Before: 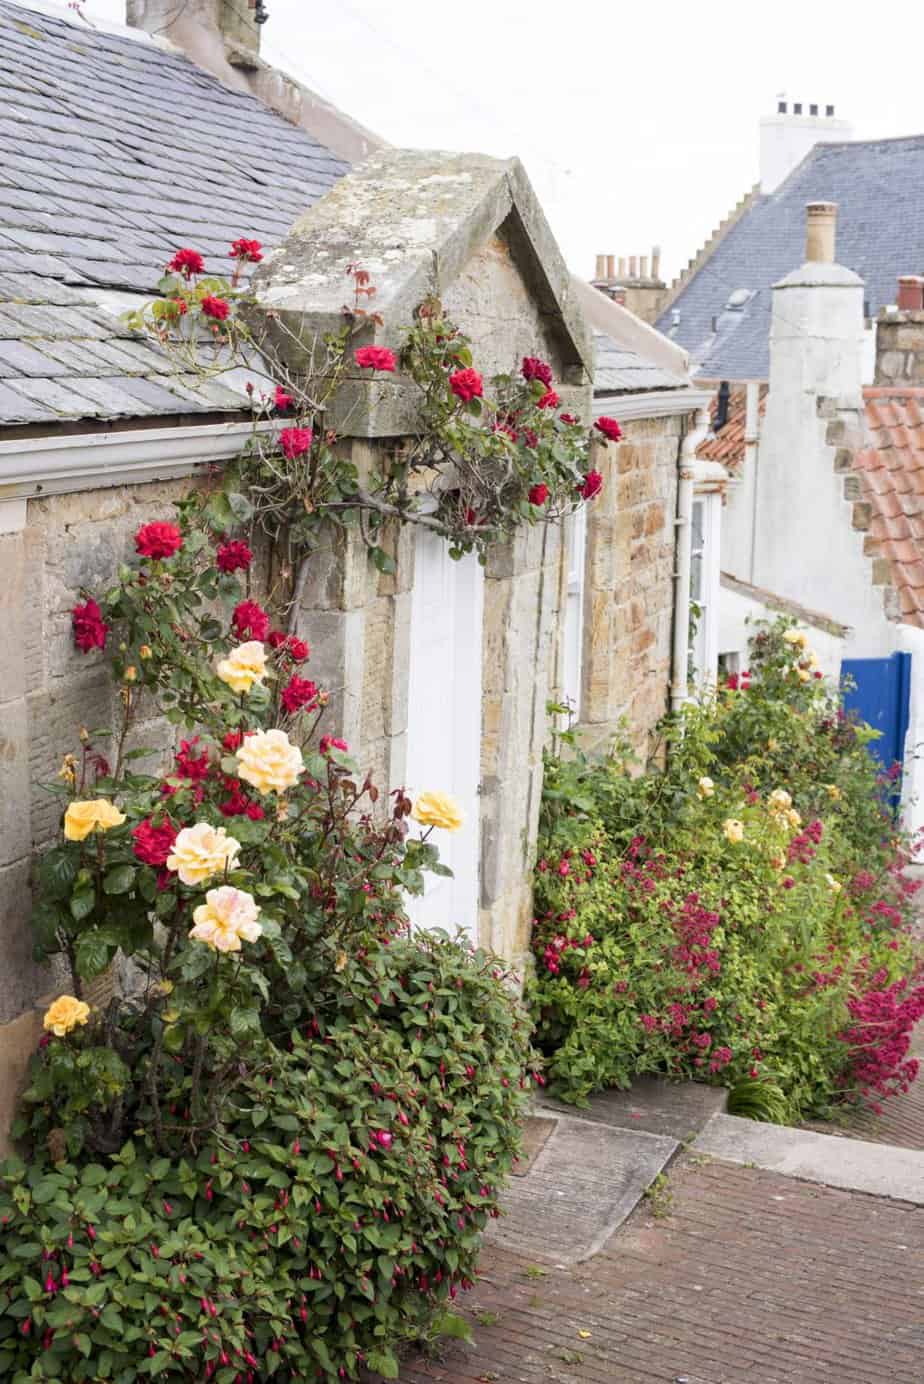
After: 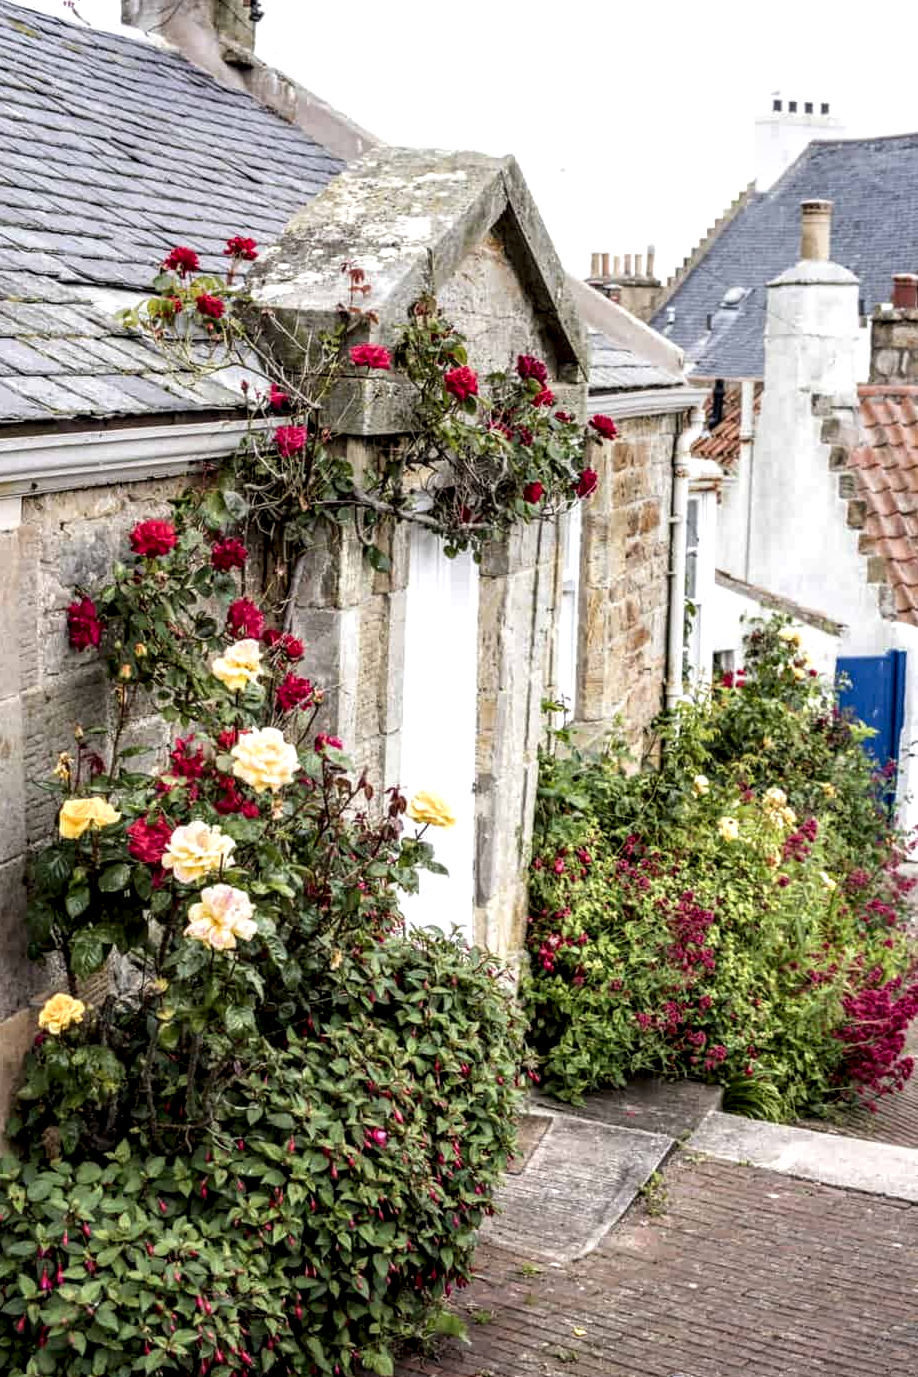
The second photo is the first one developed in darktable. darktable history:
local contrast: highlights 19%, detail 186%
crop and rotate: left 0.614%, top 0.179%, bottom 0.309%
